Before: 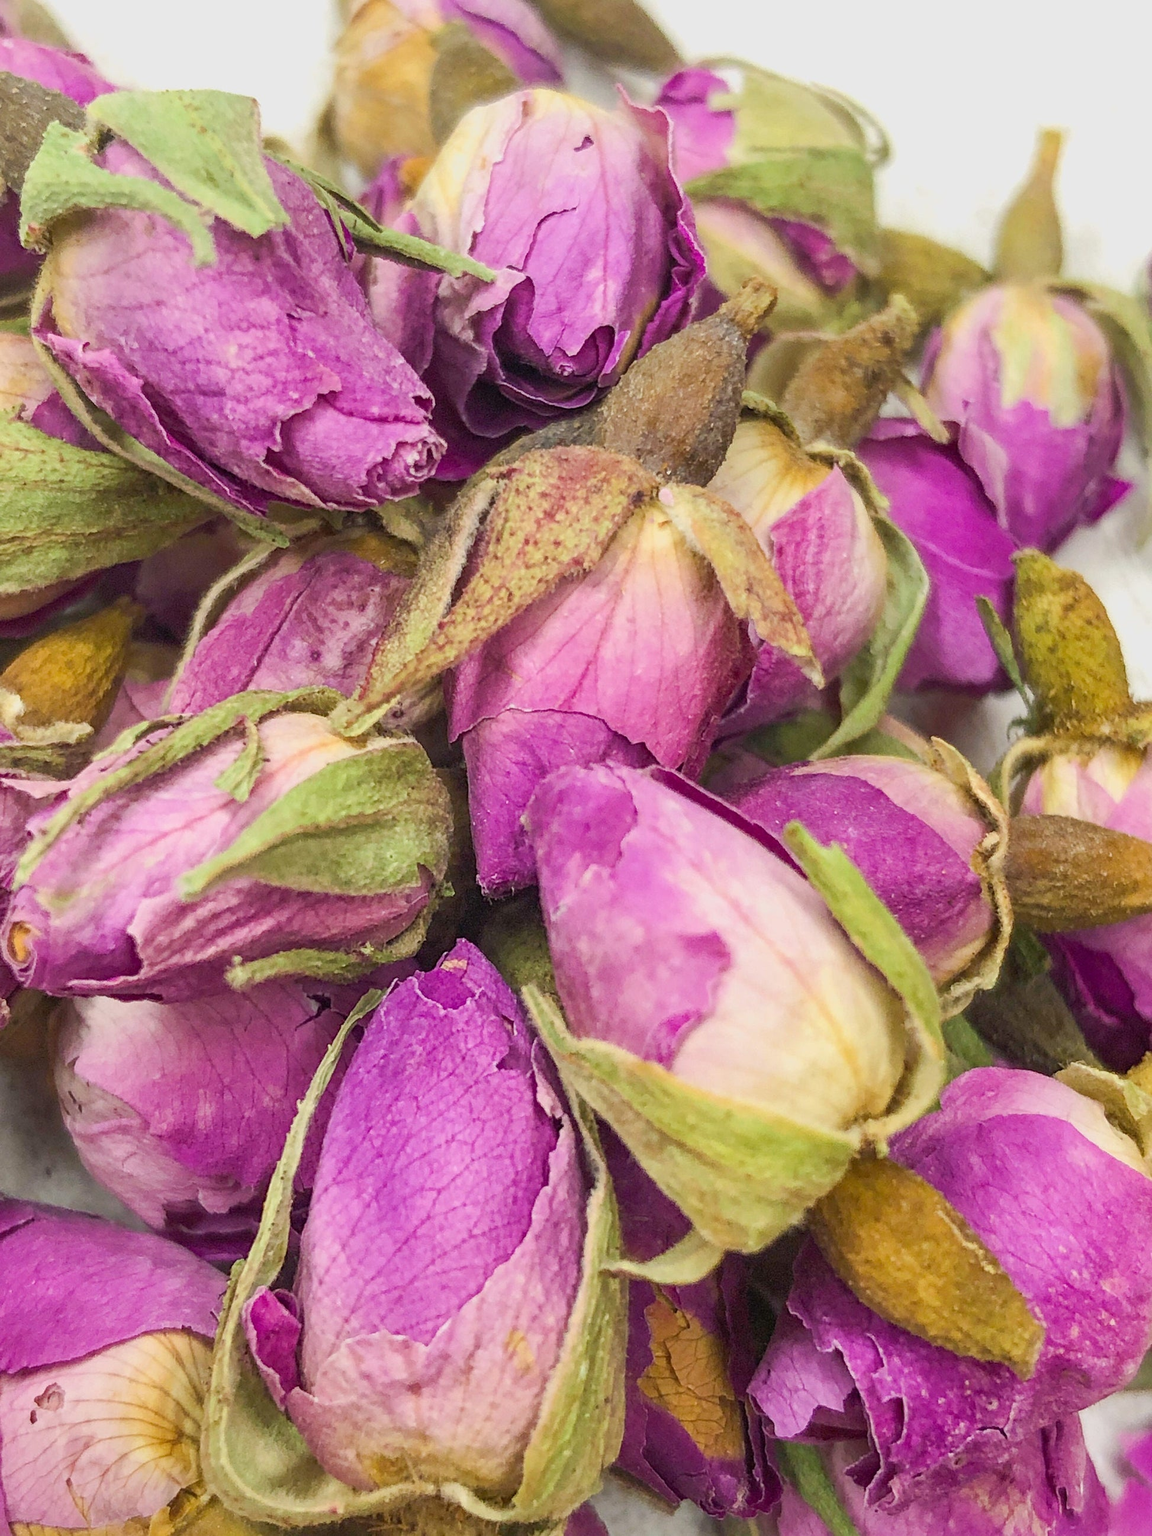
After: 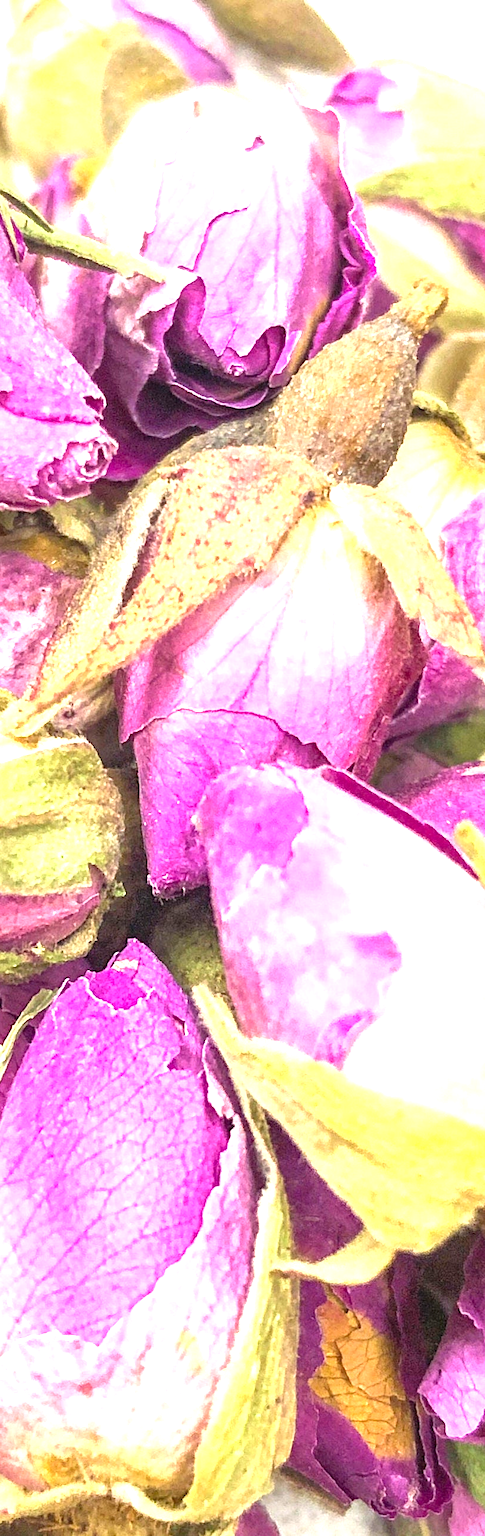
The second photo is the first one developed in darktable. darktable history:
exposure: black level correction 0, exposure 1.55 EV, compensate exposure bias true, compensate highlight preservation false
crop: left 28.583%, right 29.231%
local contrast: highlights 100%, shadows 100%, detail 131%, midtone range 0.2
